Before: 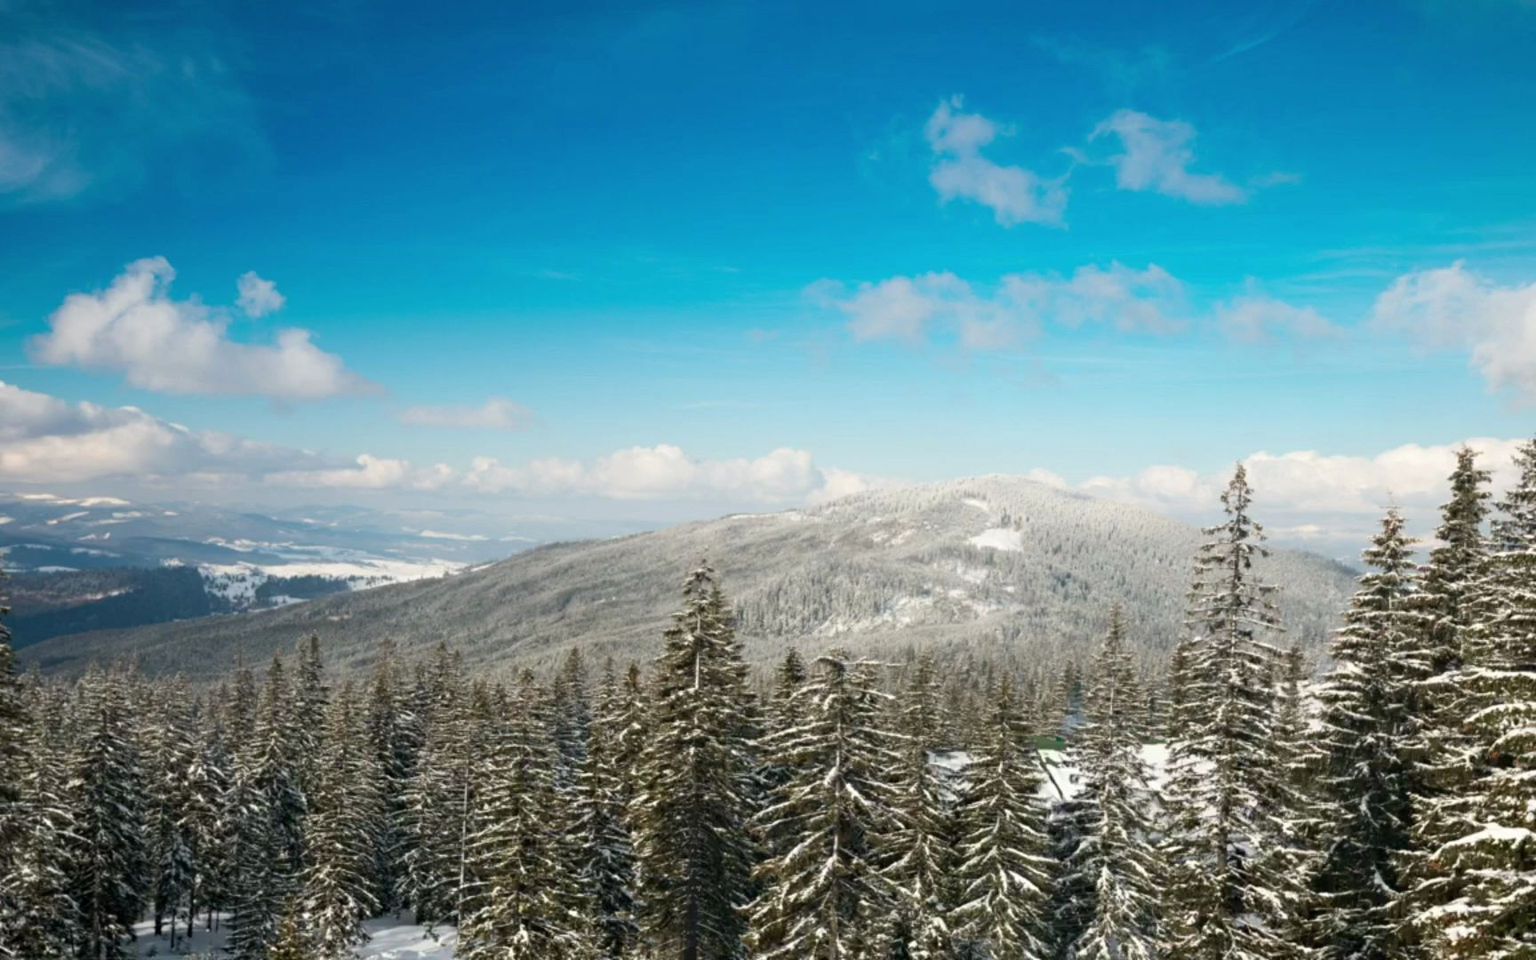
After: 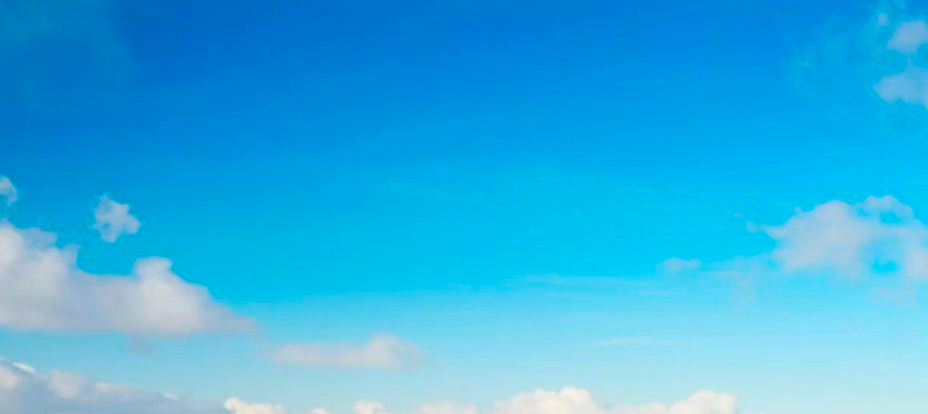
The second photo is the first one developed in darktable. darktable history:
contrast brightness saturation: saturation 0.515
shadows and highlights: shadows -31.8, highlights 29.92
crop: left 10.276%, top 10.514%, right 36.007%, bottom 51.092%
